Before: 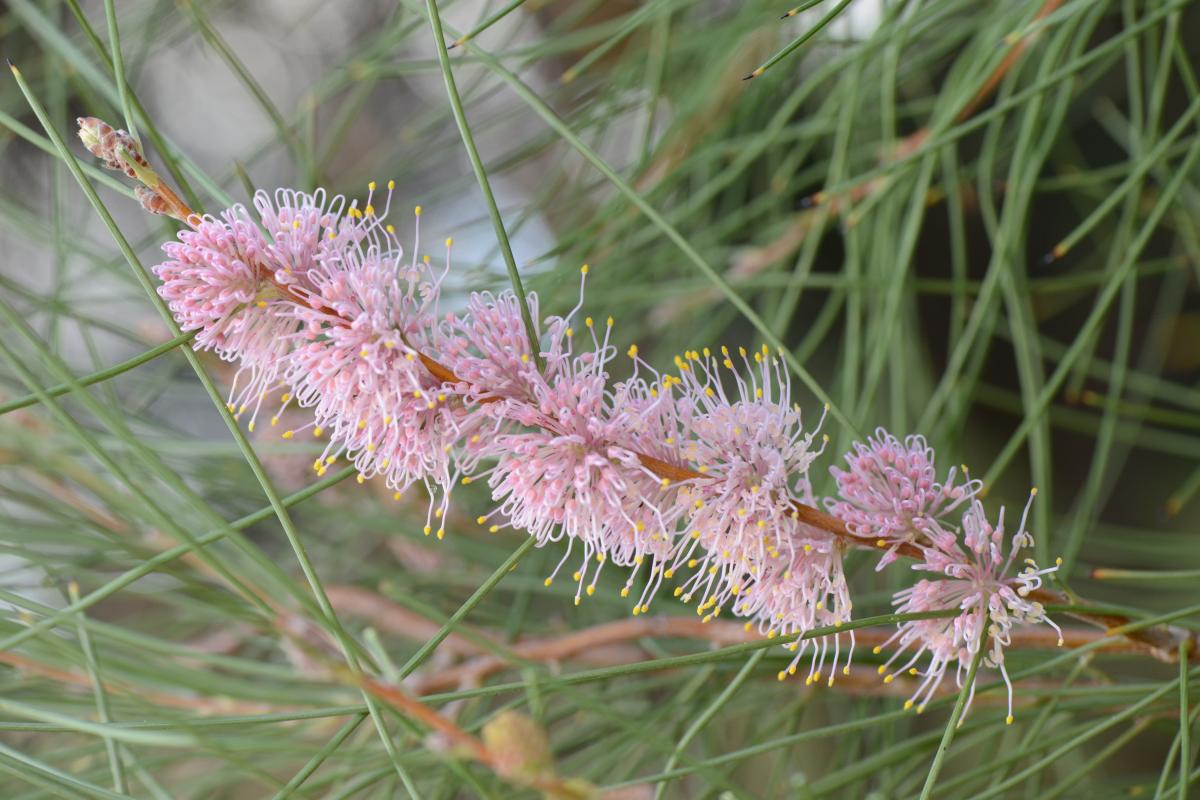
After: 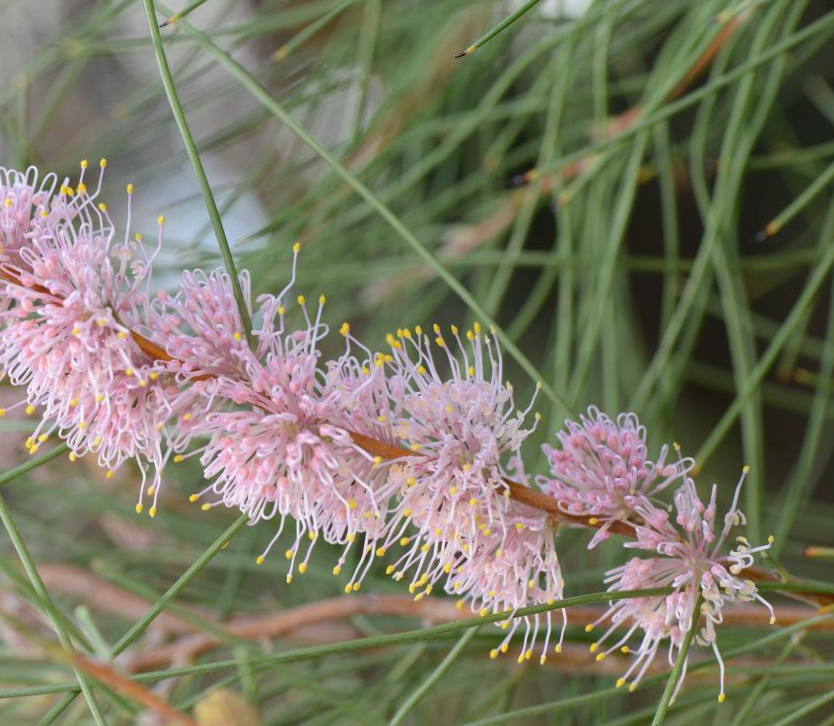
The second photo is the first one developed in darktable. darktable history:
color balance: mode lift, gamma, gain (sRGB)
crop and rotate: left 24.034%, top 2.838%, right 6.406%, bottom 6.299%
